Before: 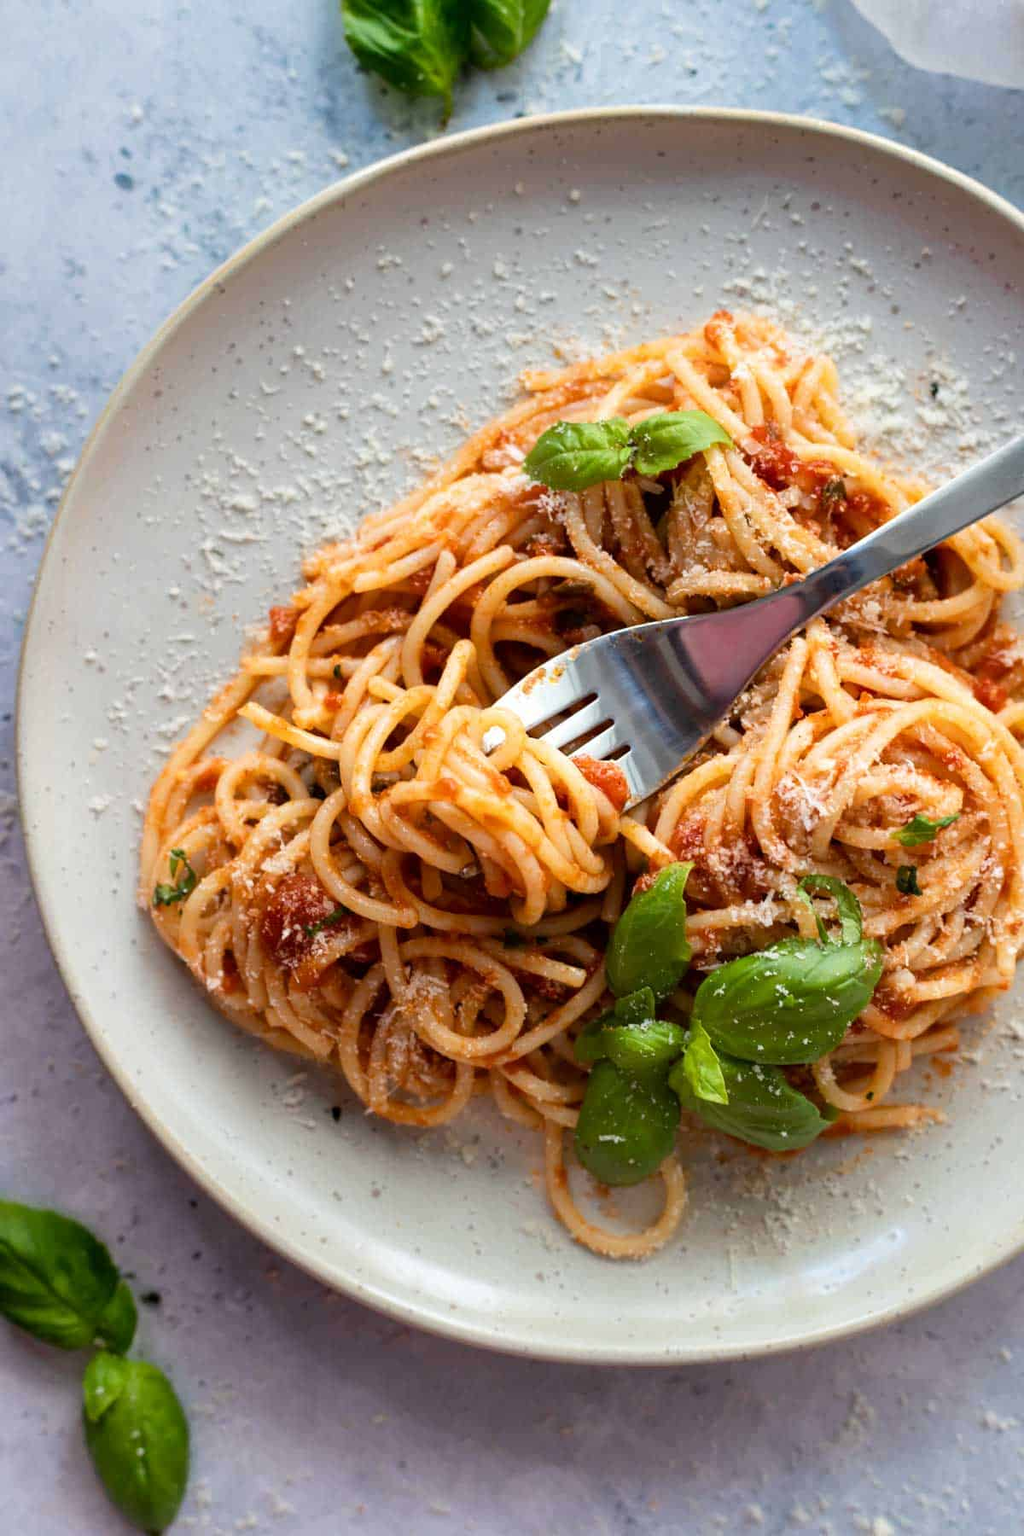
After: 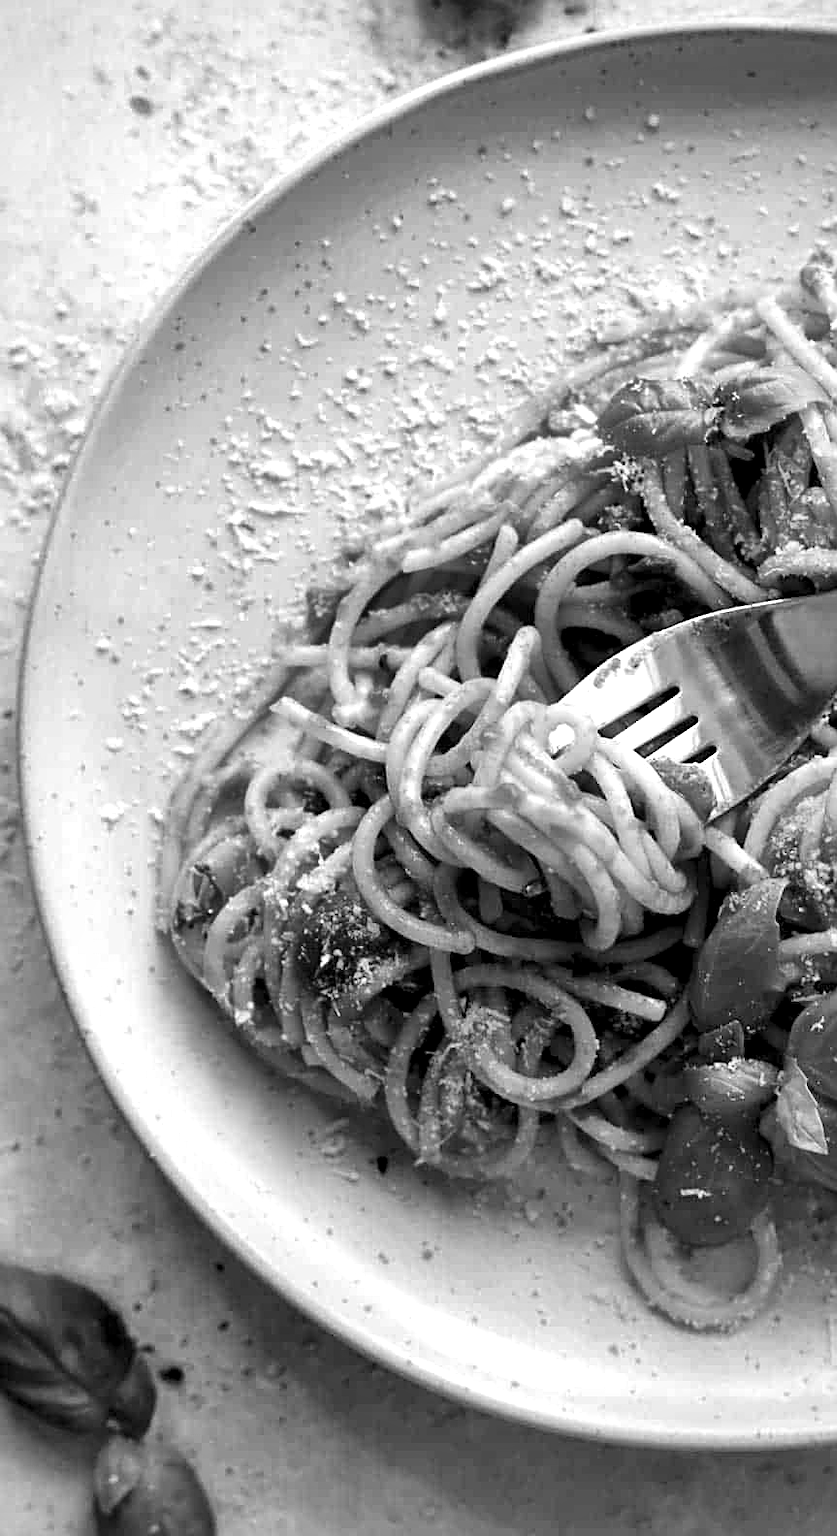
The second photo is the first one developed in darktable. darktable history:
crop: top 5.803%, right 27.864%, bottom 5.804%
local contrast: mode bilateral grid, contrast 25, coarseness 60, detail 151%, midtone range 0.2
monochrome: a 2.21, b -1.33, size 2.2
sharpen: on, module defaults
color zones: curves: ch0 [(0, 0.613) (0.01, 0.613) (0.245, 0.448) (0.498, 0.529) (0.642, 0.665) (0.879, 0.777) (0.99, 0.613)]; ch1 [(0, 0.035) (0.121, 0.189) (0.259, 0.197) (0.415, 0.061) (0.589, 0.022) (0.732, 0.022) (0.857, 0.026) (0.991, 0.053)]
color balance: mode lift, gamma, gain (sRGB), lift [0.997, 0.979, 1.021, 1.011], gamma [1, 1.084, 0.916, 0.998], gain [1, 0.87, 1.13, 1.101], contrast 4.55%, contrast fulcrum 38.24%, output saturation 104.09%
color balance rgb: perceptual saturation grading › global saturation 20%, perceptual saturation grading › highlights -25%, perceptual saturation grading › shadows 50%
vignetting: fall-off radius 60.65%
